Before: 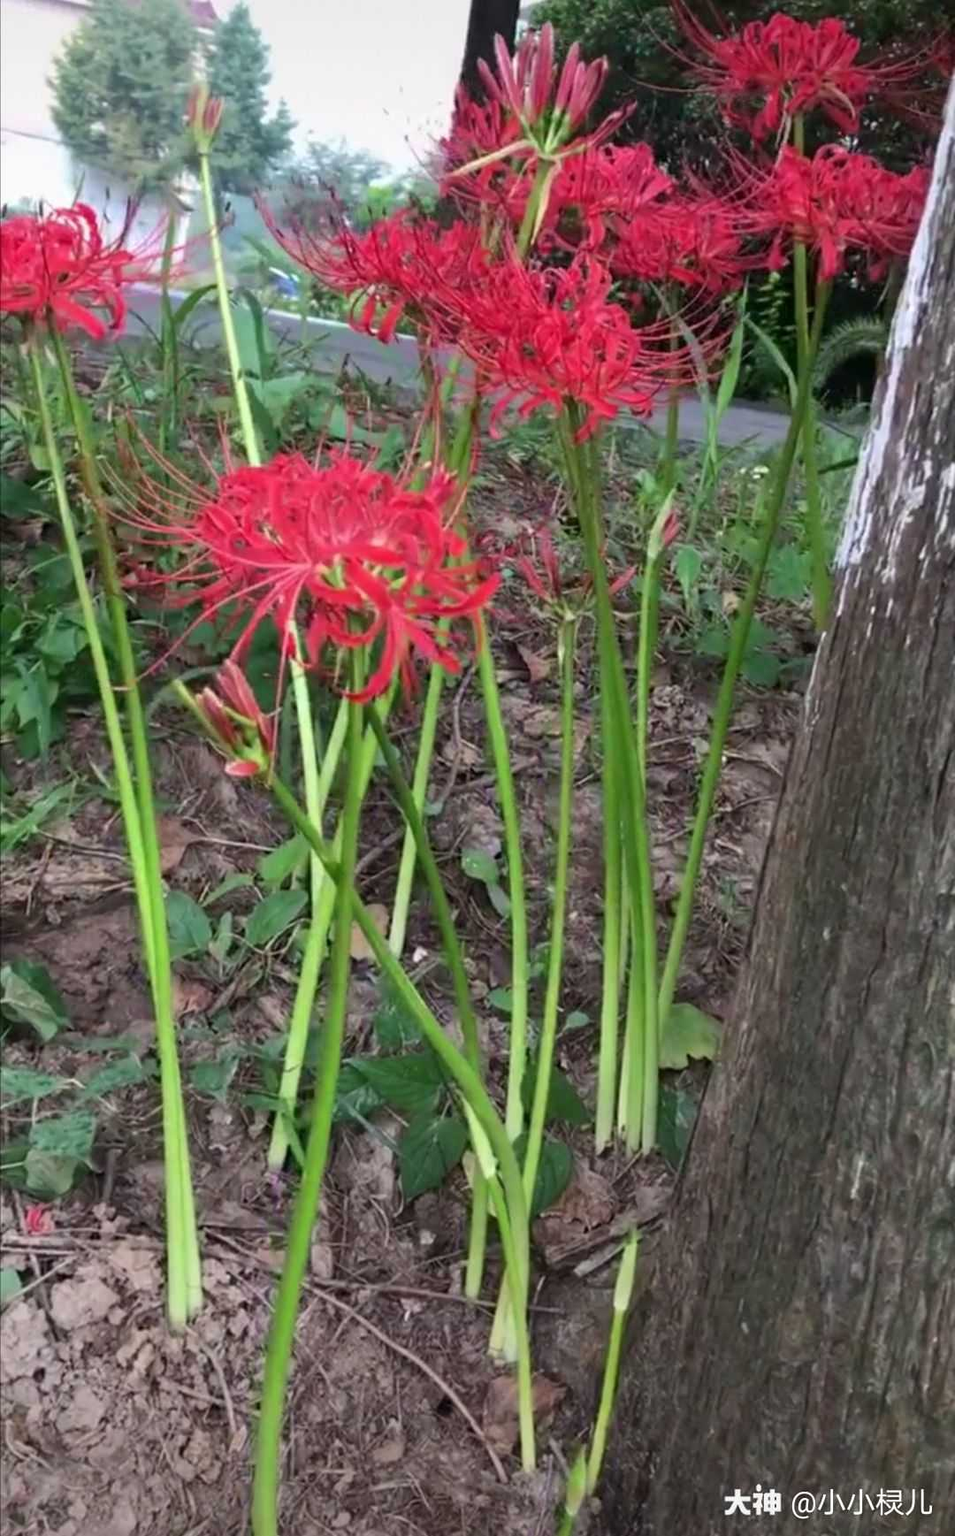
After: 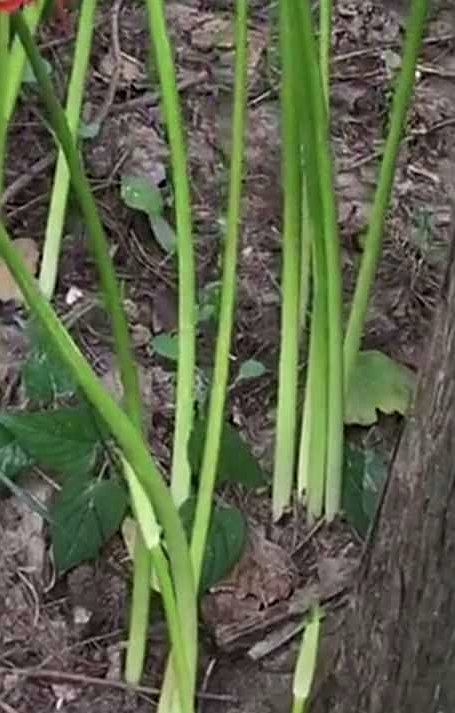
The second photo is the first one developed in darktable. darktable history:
color zones: curves: ch1 [(0, 0.469) (0.01, 0.469) (0.12, 0.446) (0.248, 0.469) (0.5, 0.5) (0.748, 0.5) (0.99, 0.469) (1, 0.469)]
sharpen: on, module defaults
color correction: saturation 0.99
crop: left 37.221%, top 45.169%, right 20.63%, bottom 13.777%
